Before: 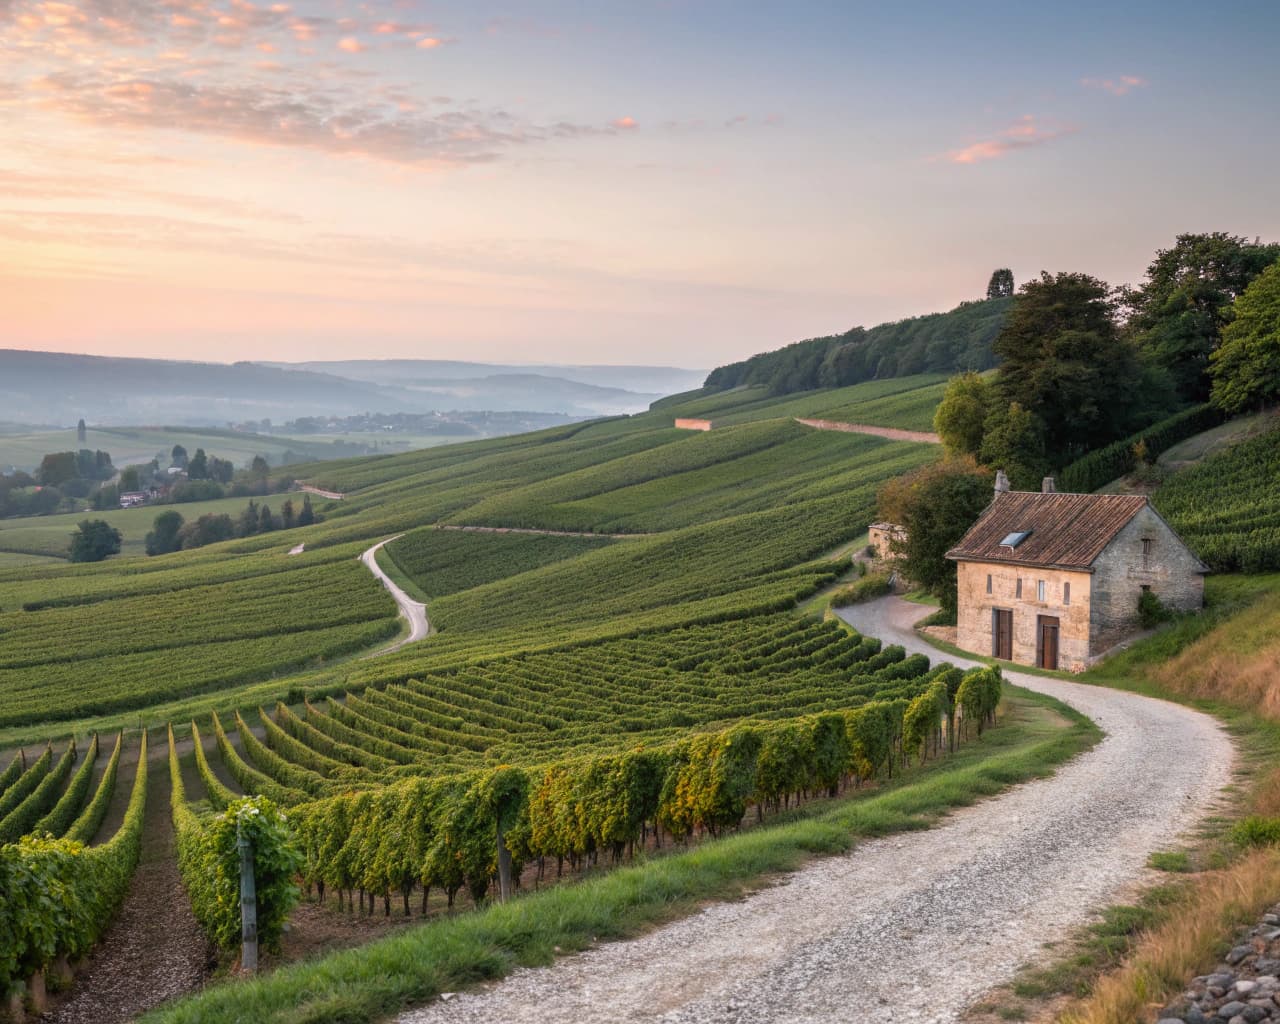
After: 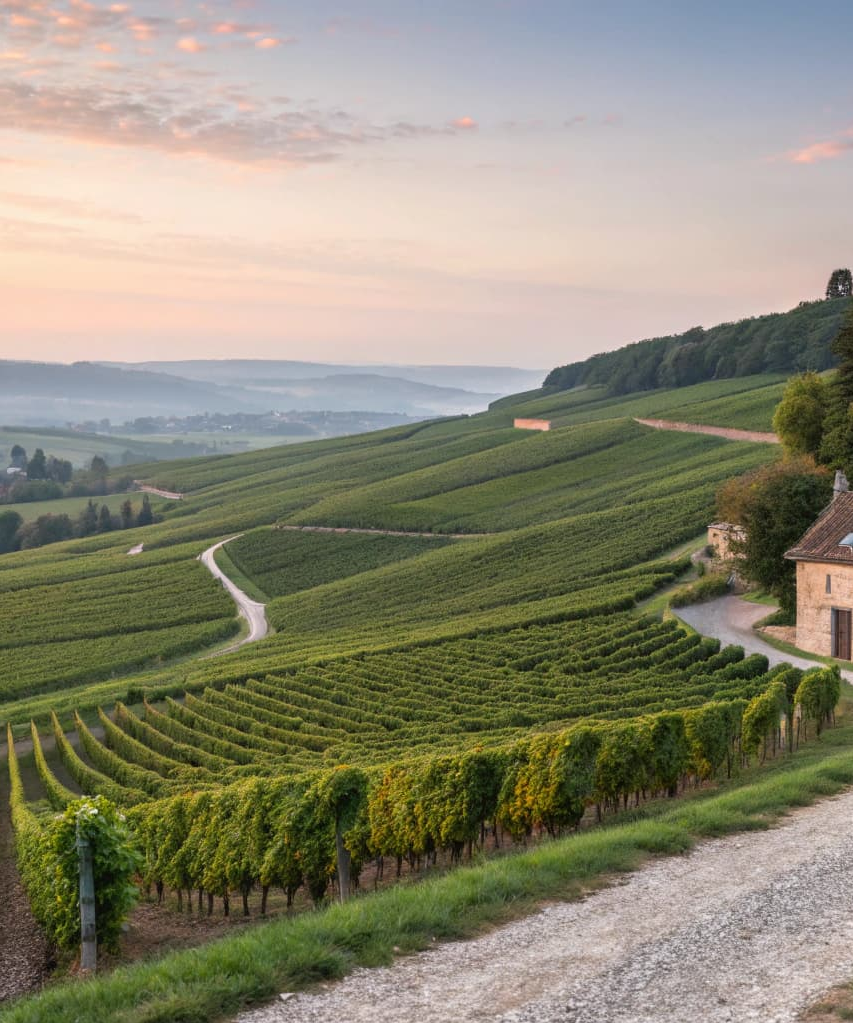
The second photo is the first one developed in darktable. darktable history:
crop and rotate: left 12.648%, right 20.685%
